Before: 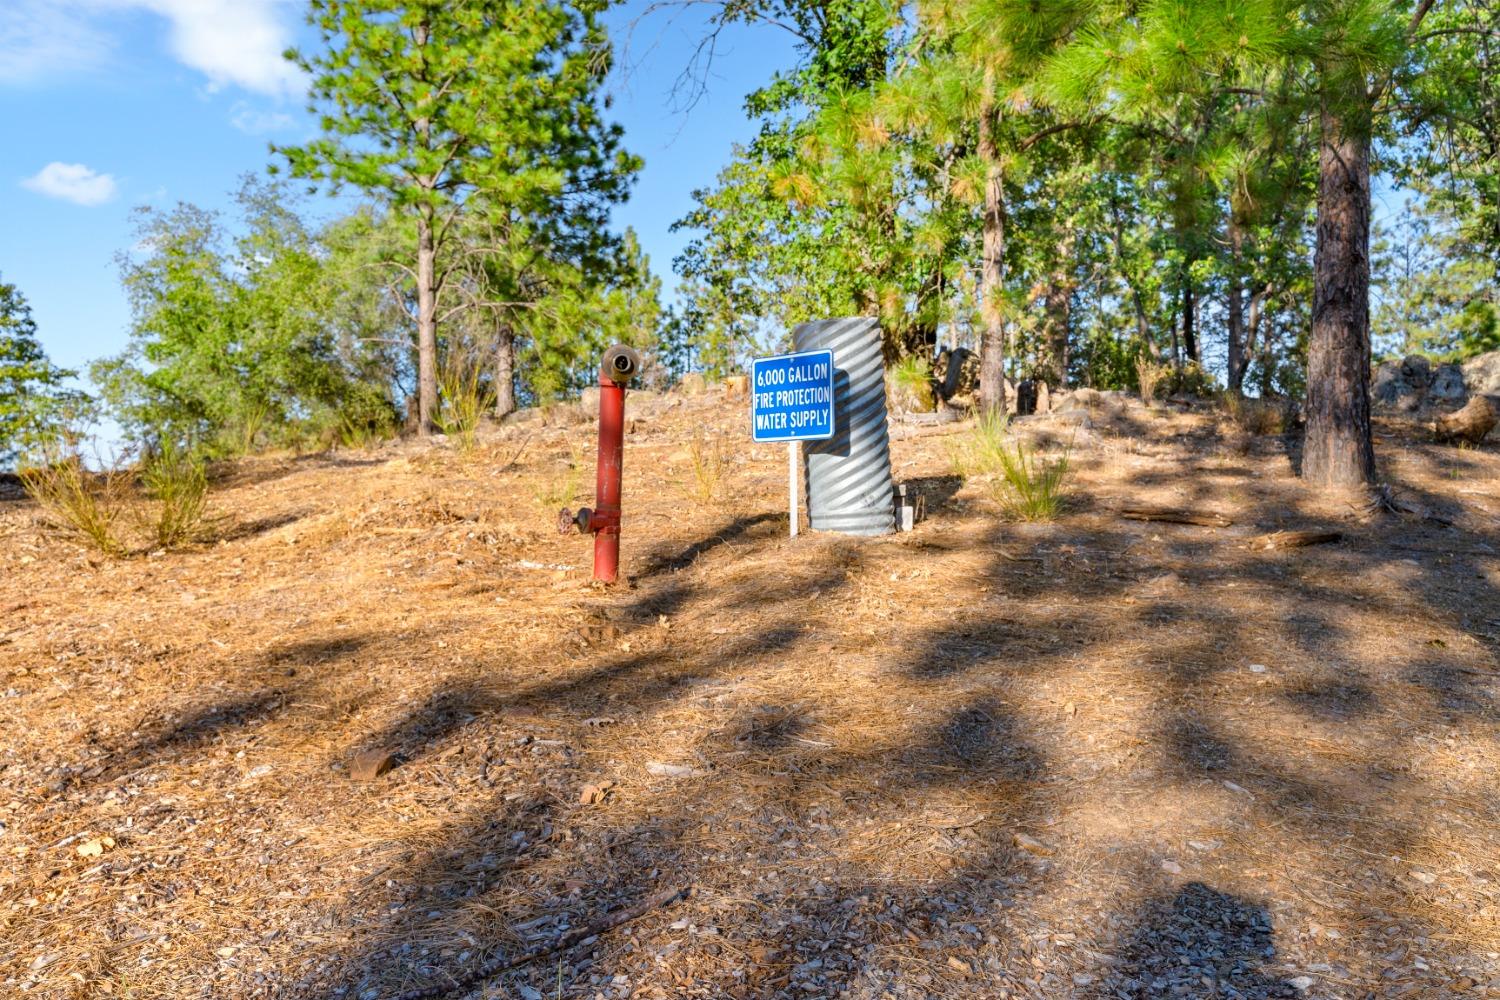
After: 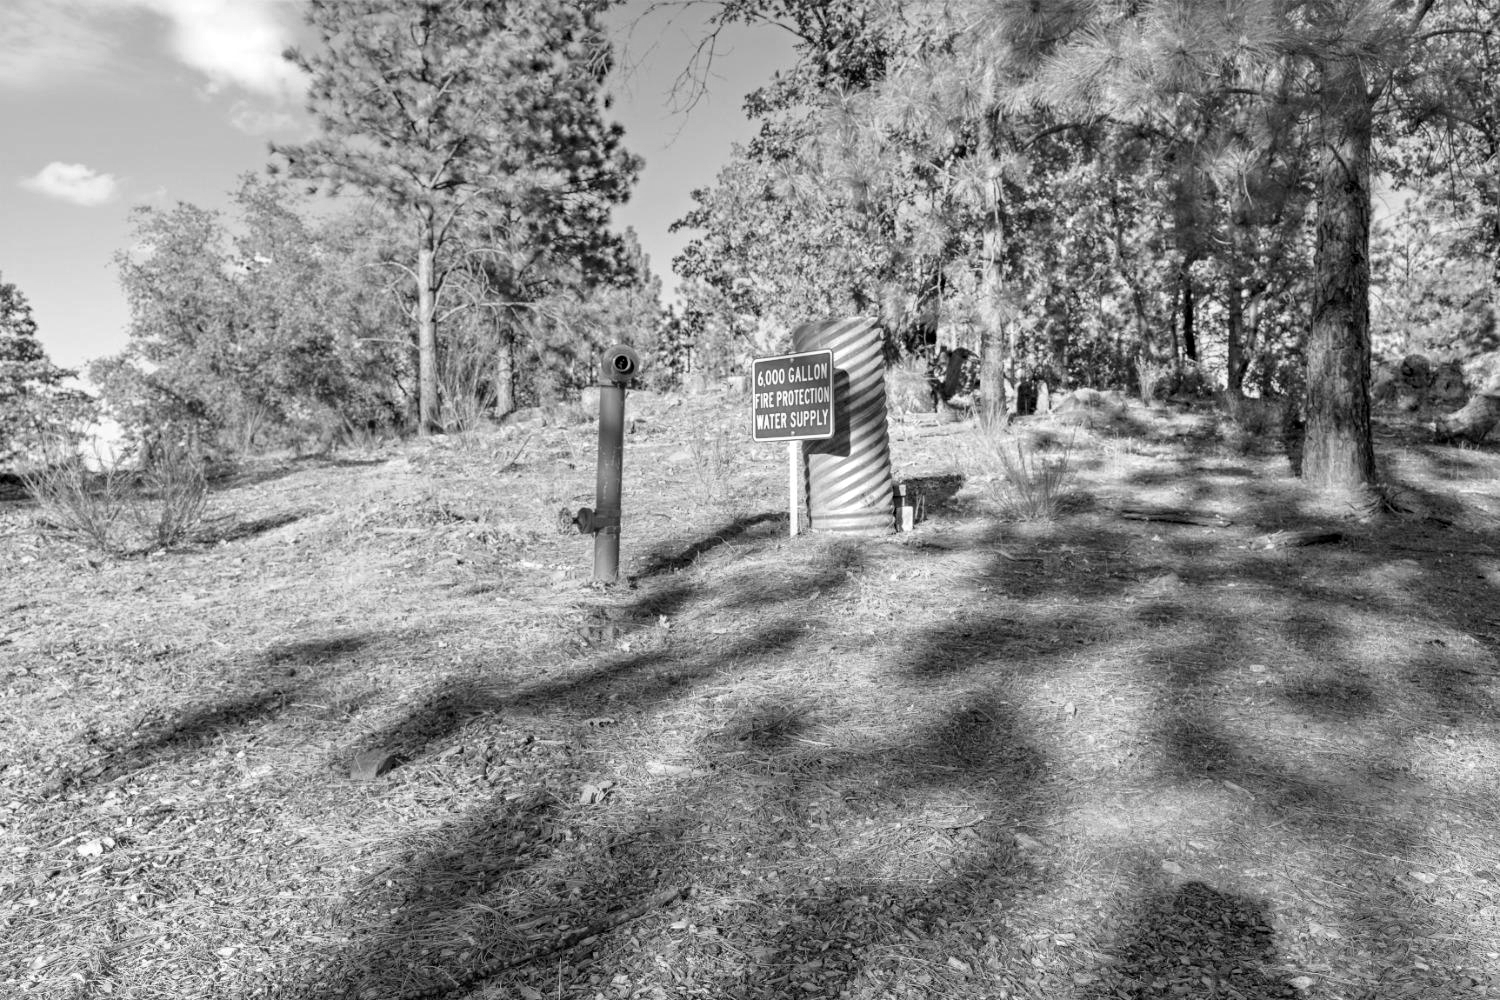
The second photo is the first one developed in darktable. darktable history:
white balance: red 1.127, blue 0.943
haze removal: compatibility mode true, adaptive false
monochrome: on, module defaults
